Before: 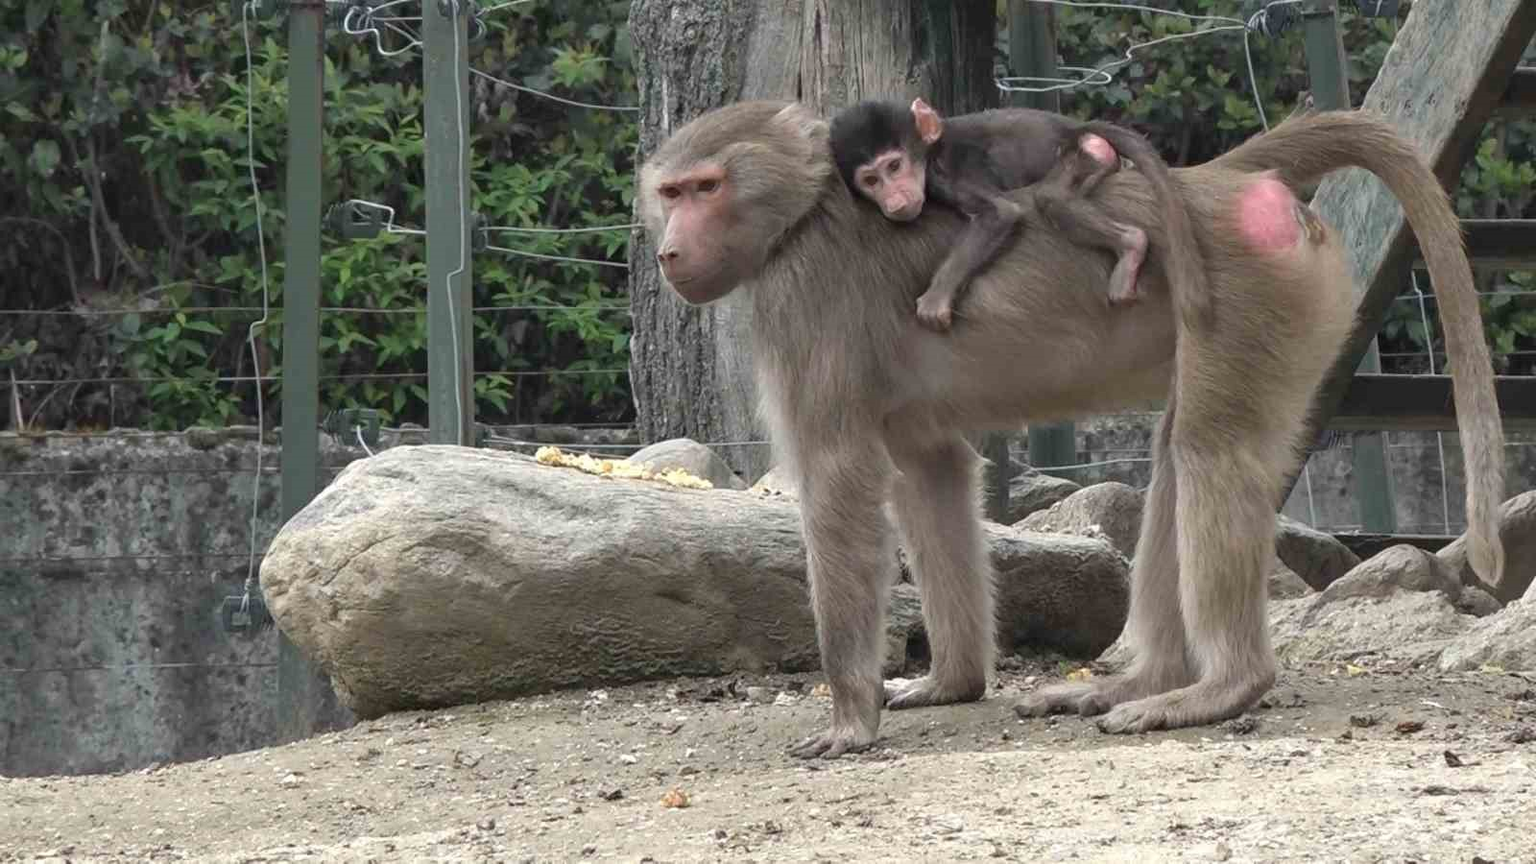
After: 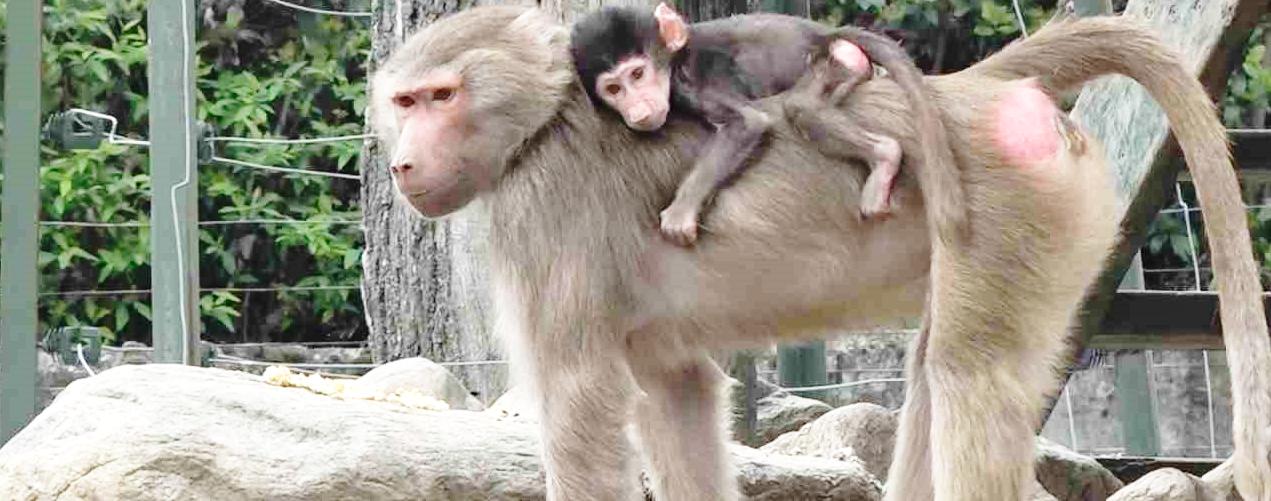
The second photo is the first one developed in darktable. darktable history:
base curve: curves: ch0 [(0, 0) (0.028, 0.03) (0.105, 0.232) (0.387, 0.748) (0.754, 0.968) (1, 1)], fusion 1, exposure shift 0.576, preserve colors none
crop: left 18.38%, top 11.092%, right 2.134%, bottom 33.217%
